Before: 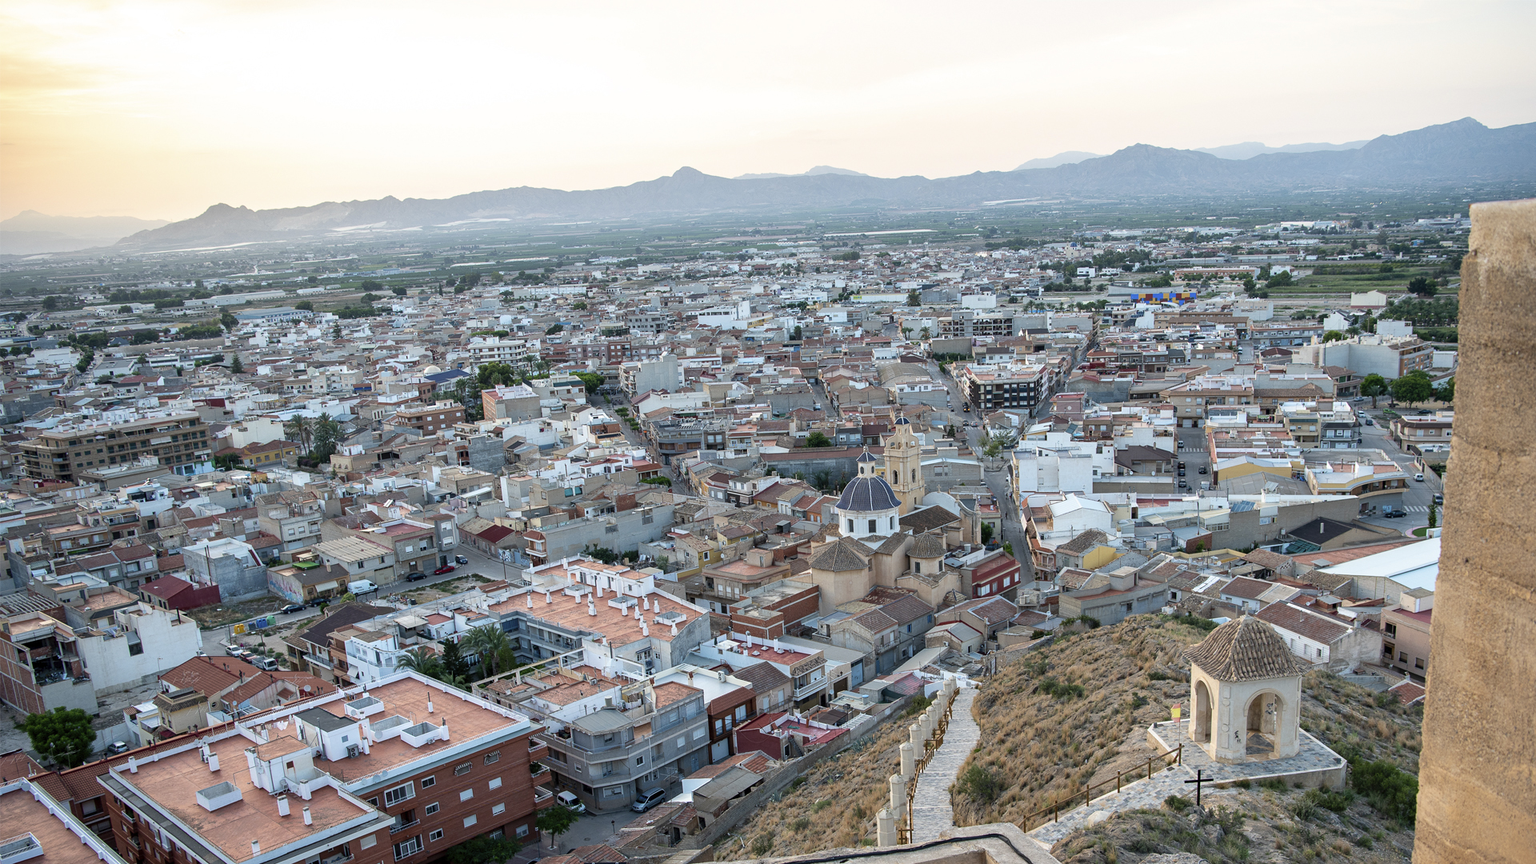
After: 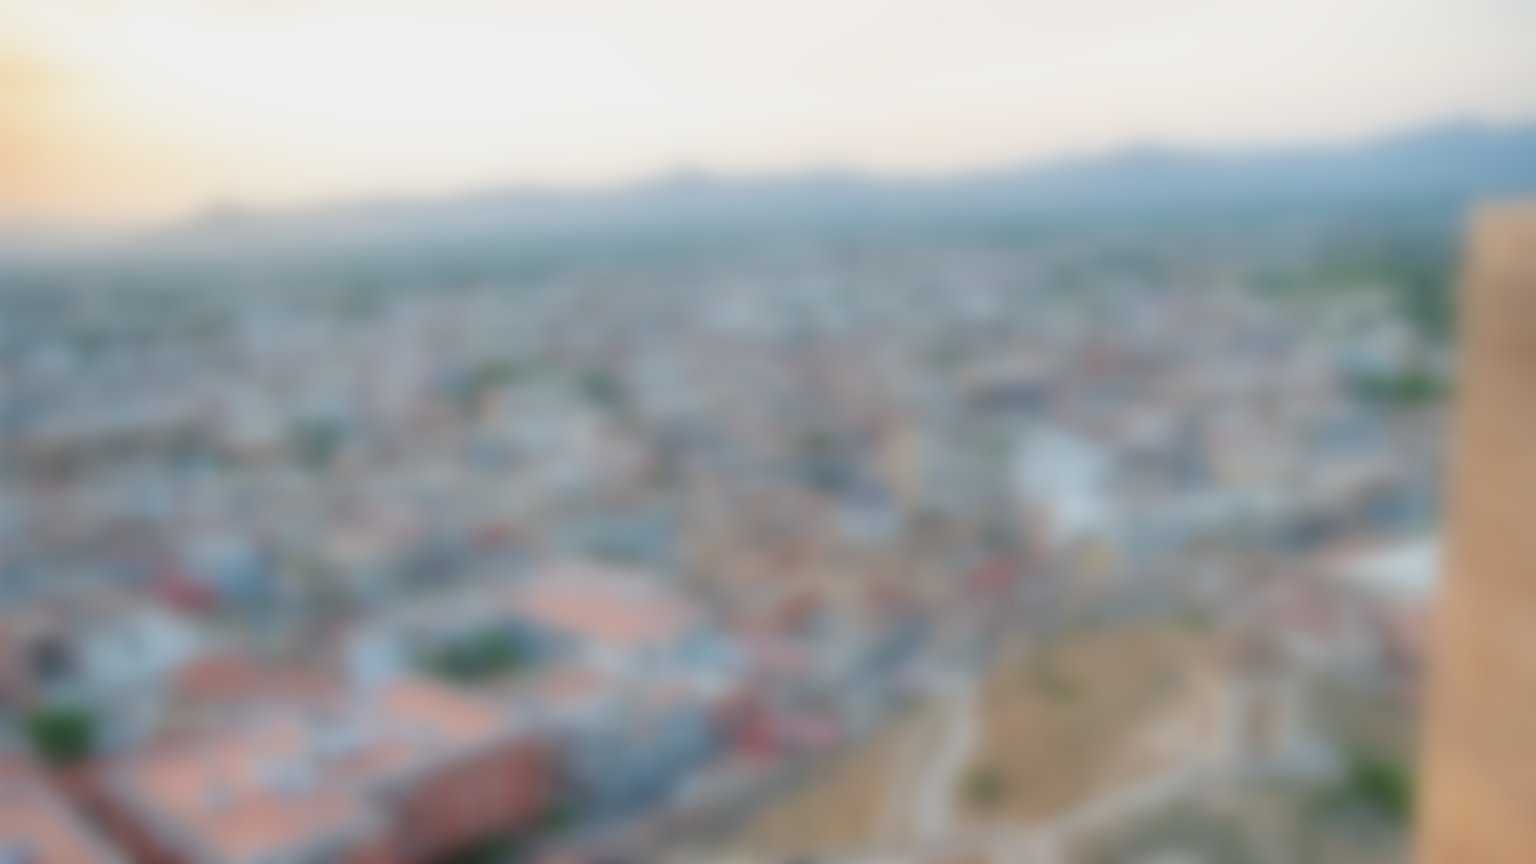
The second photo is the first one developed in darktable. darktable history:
tone curve: curves: ch0 [(0, 0) (0.004, 0.008) (0.077, 0.156) (0.169, 0.29) (0.774, 0.774) (1, 1)], color space Lab, linked channels, preserve colors none
contrast brightness saturation: contrast -0.1, saturation -0.1
lowpass: radius 16, unbound 0
